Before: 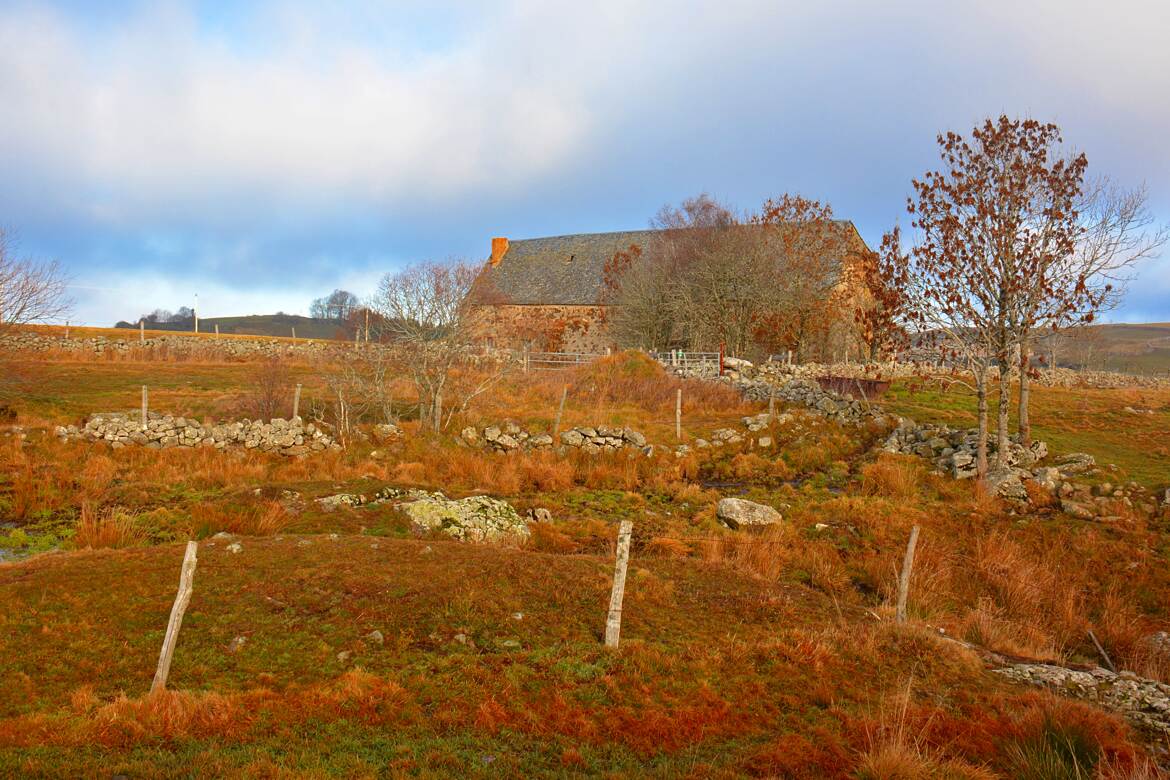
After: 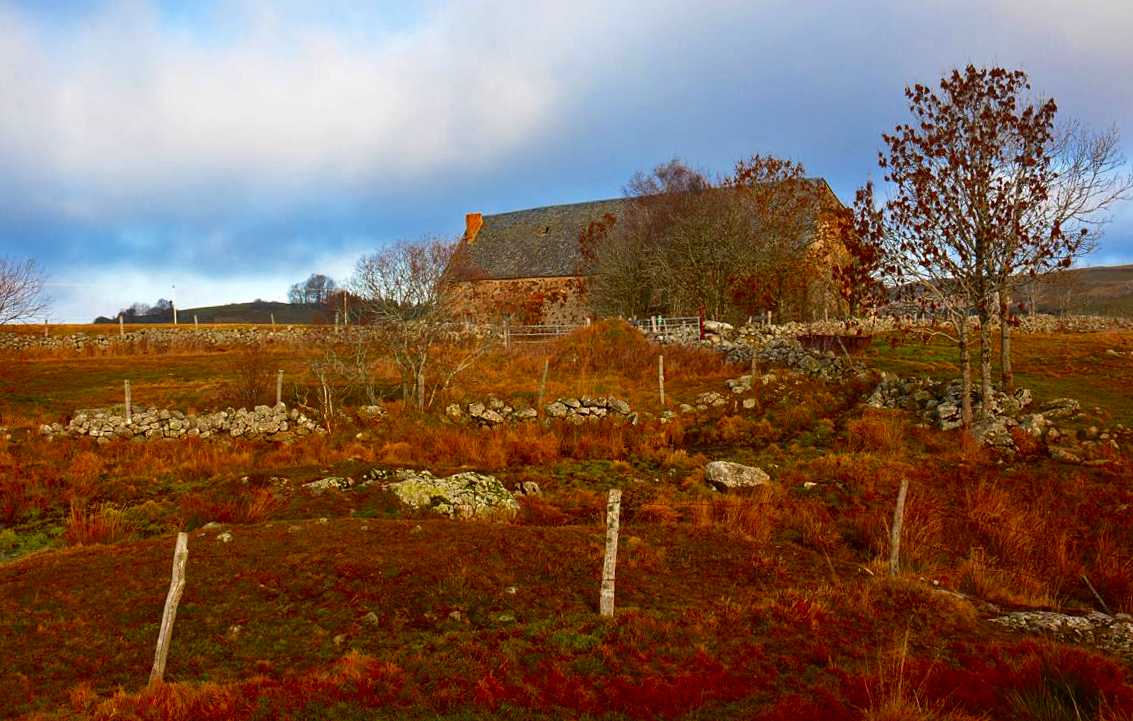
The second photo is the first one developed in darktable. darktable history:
contrast brightness saturation: contrast 0.13, brightness -0.24, saturation 0.14
rotate and perspective: rotation -3°, crop left 0.031, crop right 0.968, crop top 0.07, crop bottom 0.93
